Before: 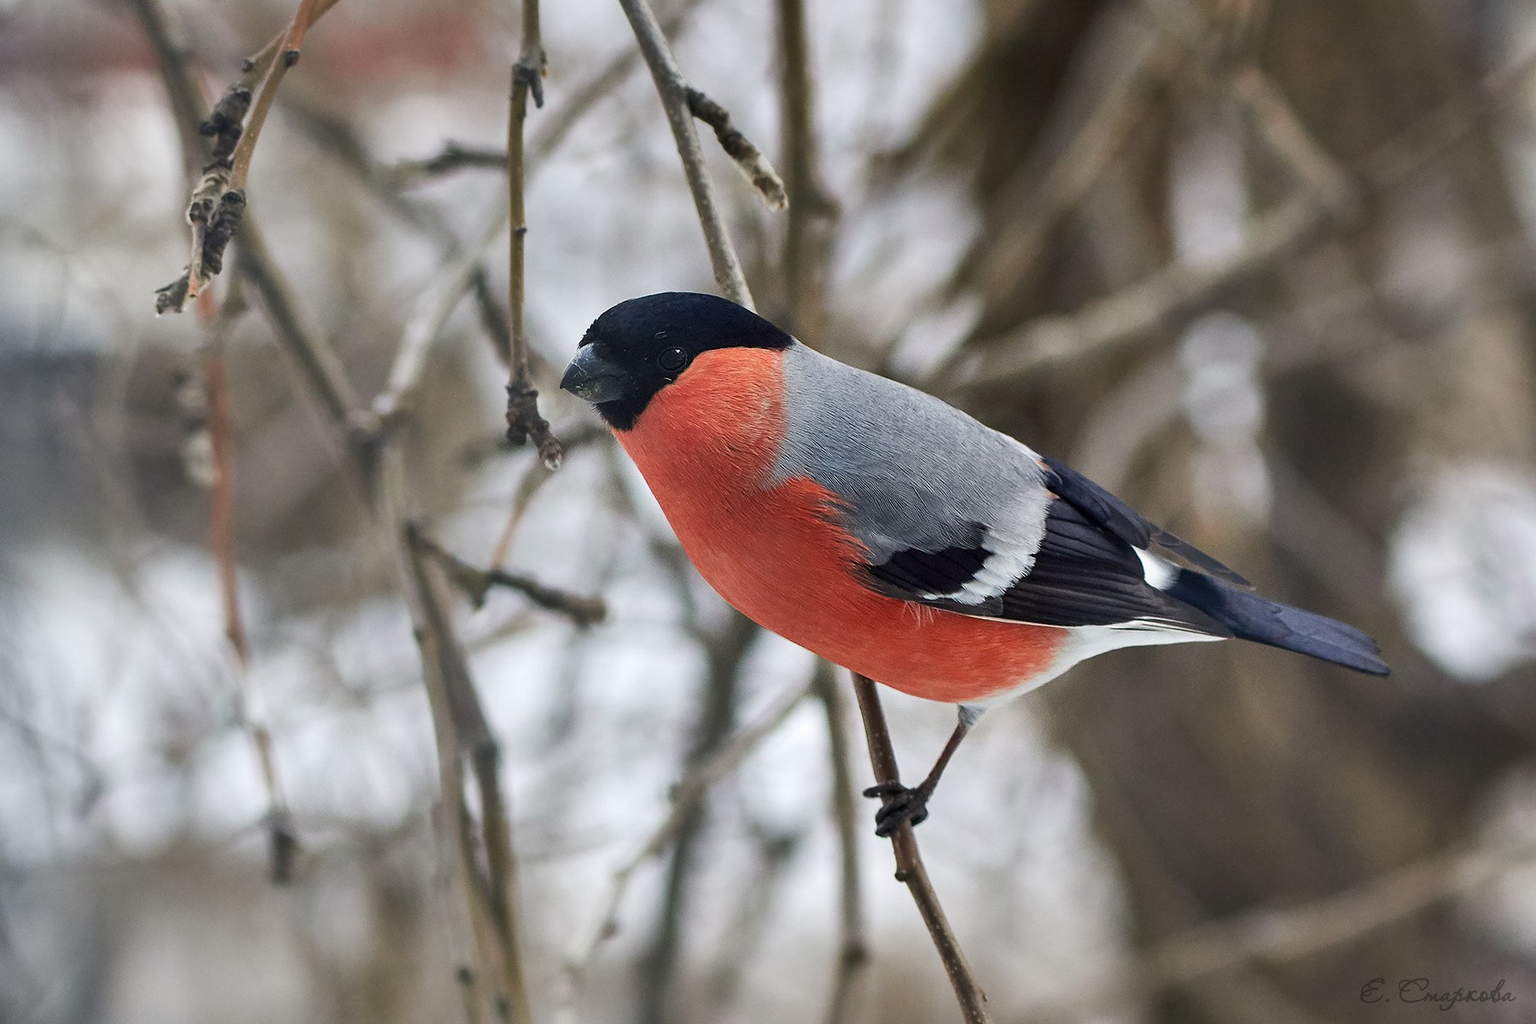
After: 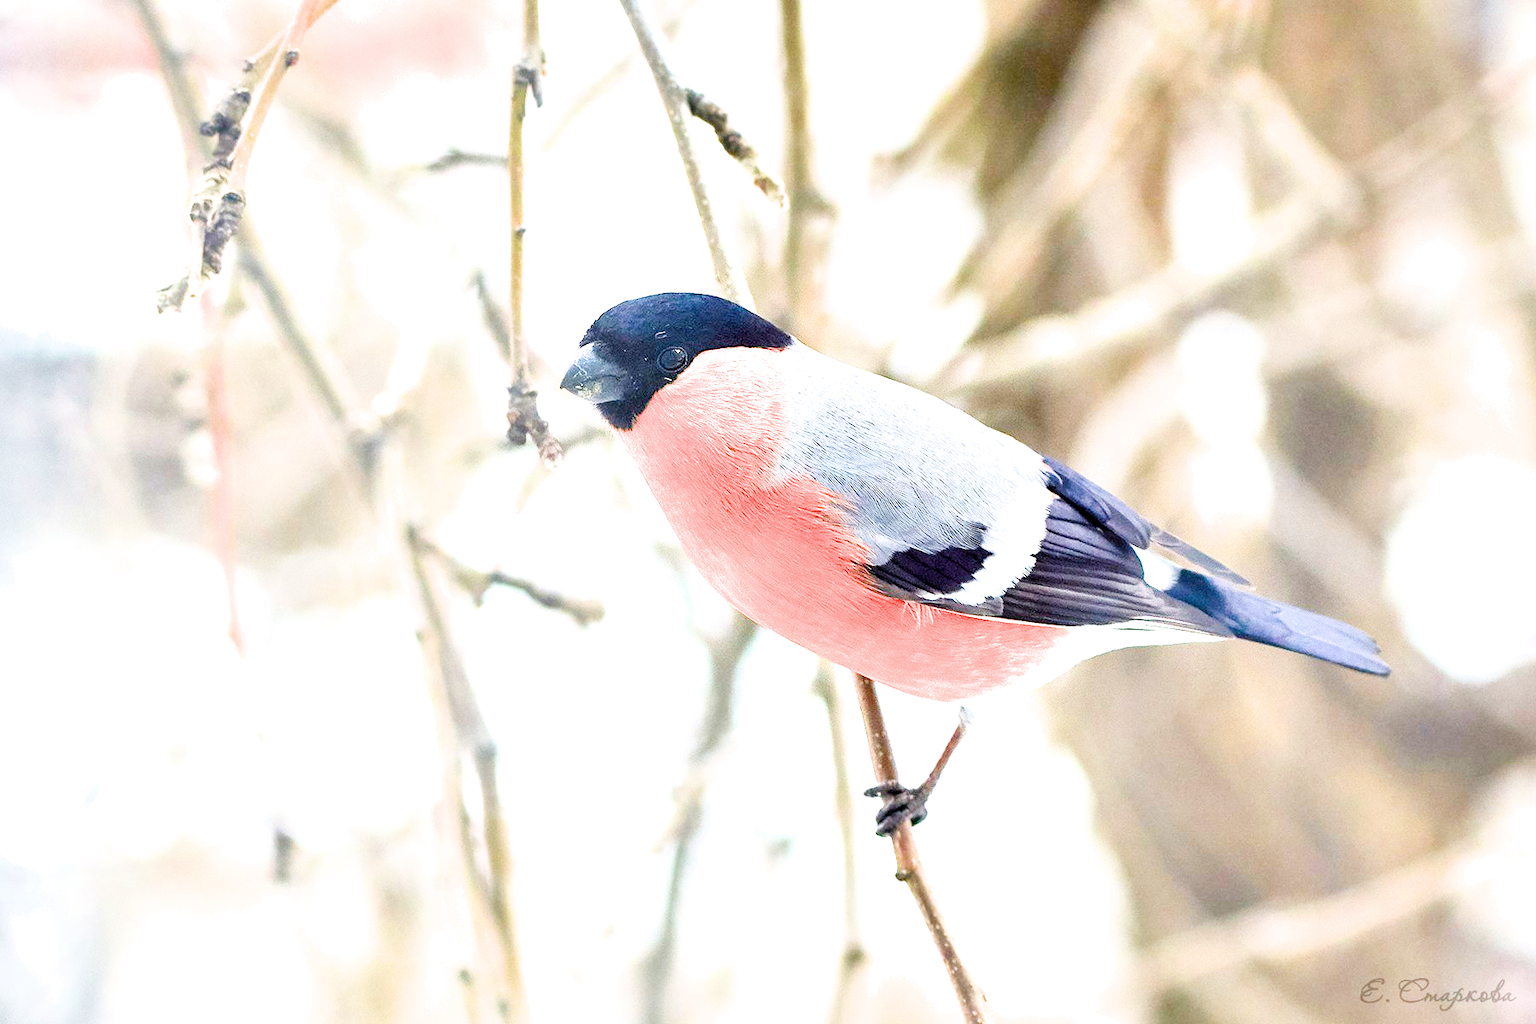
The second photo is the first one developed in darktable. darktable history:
exposure: black level correction 0.001, exposure 2.607 EV, compensate exposure bias true, compensate highlight preservation false
filmic rgb: black relative exposure -5 EV, hardness 2.88, contrast 1.3
color balance rgb: linear chroma grading › shadows -2.2%, linear chroma grading › highlights -15%, linear chroma grading › global chroma -10%, linear chroma grading › mid-tones -10%, perceptual saturation grading › global saturation 45%, perceptual saturation grading › highlights -50%, perceptual saturation grading › shadows 30%, perceptual brilliance grading › global brilliance 18%, global vibrance 45%
contrast brightness saturation: saturation -0.05
